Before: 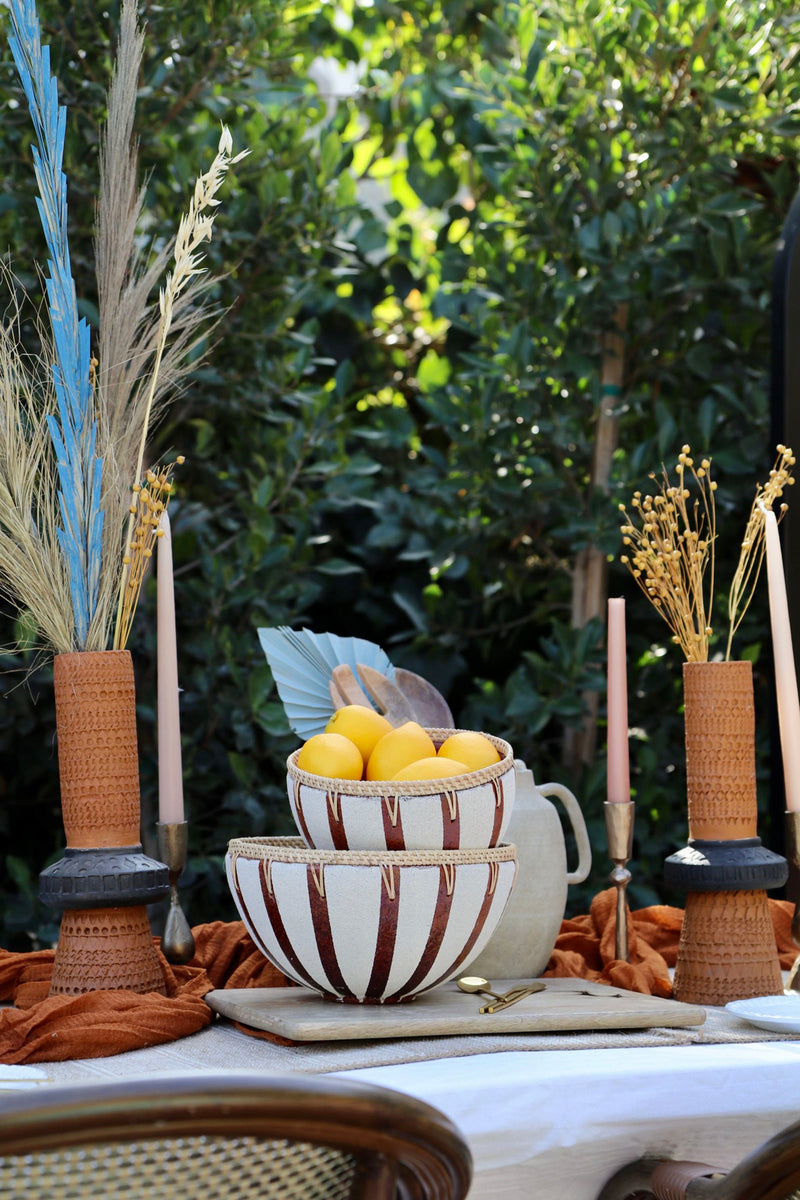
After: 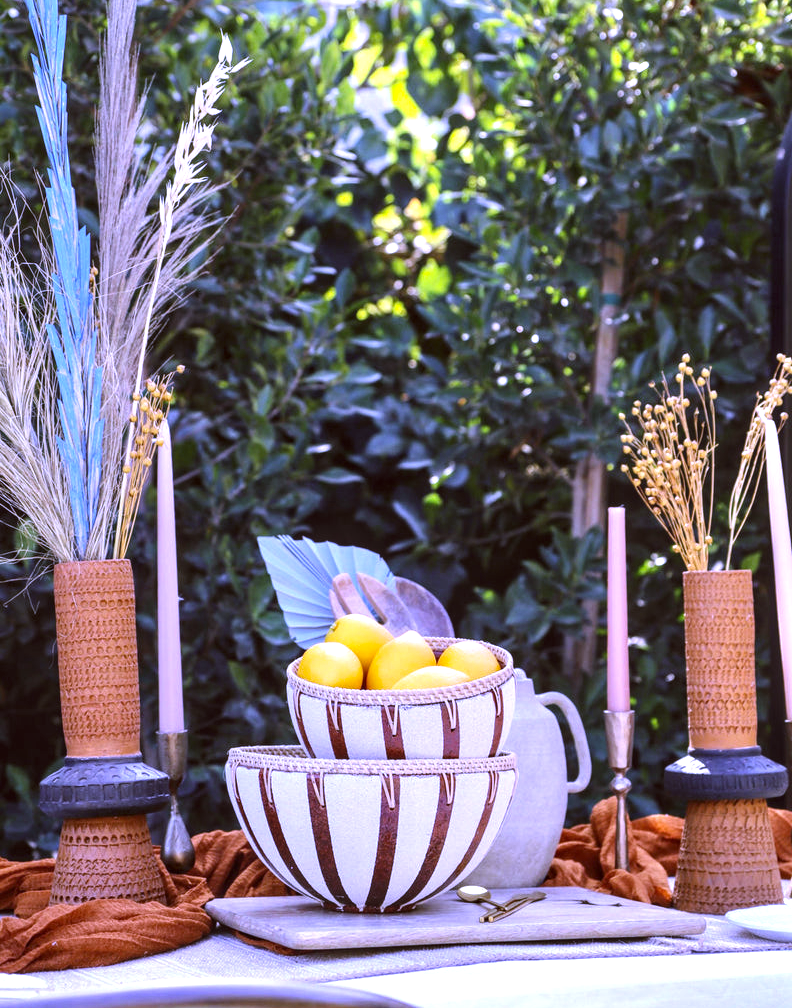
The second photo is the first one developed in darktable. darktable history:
white balance: red 0.98, blue 1.61
crop: top 7.625%, bottom 8.027%
local contrast: detail 130%
exposure: exposure 0.7 EV, compensate highlight preservation false
color balance: lift [1.005, 1.002, 0.998, 0.998], gamma [1, 1.021, 1.02, 0.979], gain [0.923, 1.066, 1.056, 0.934]
